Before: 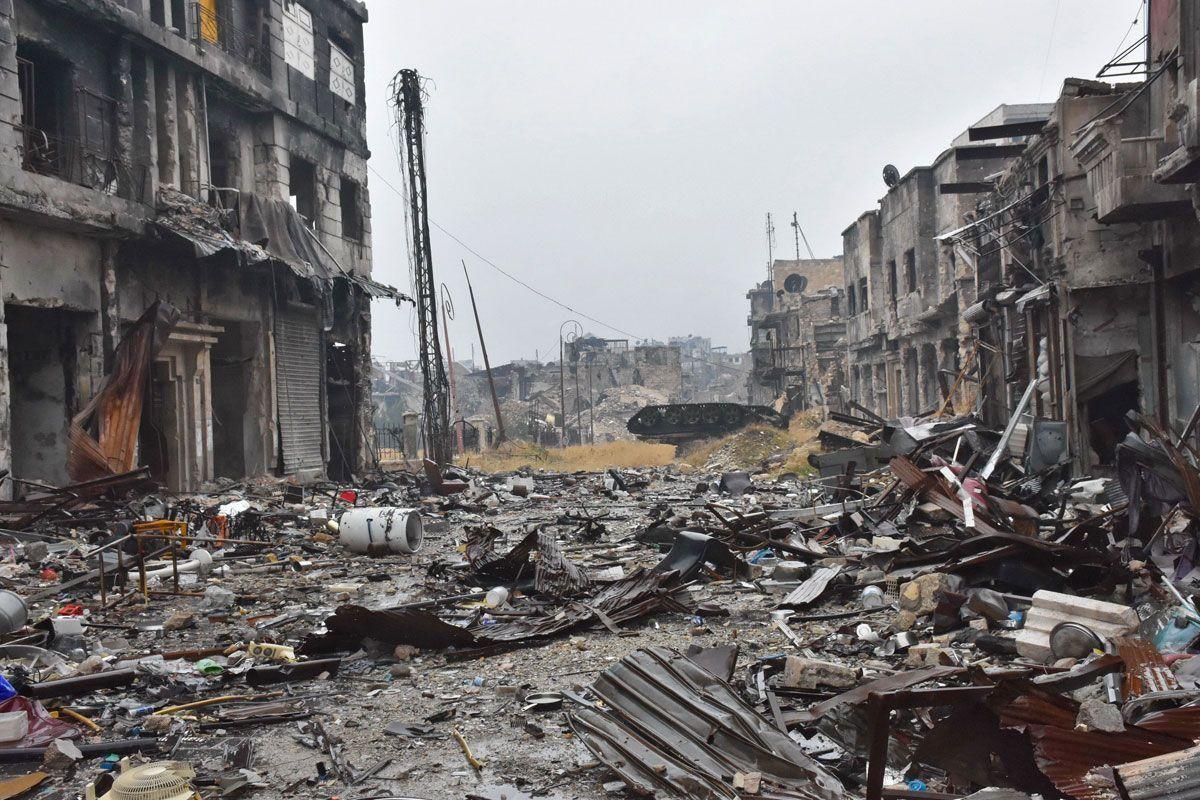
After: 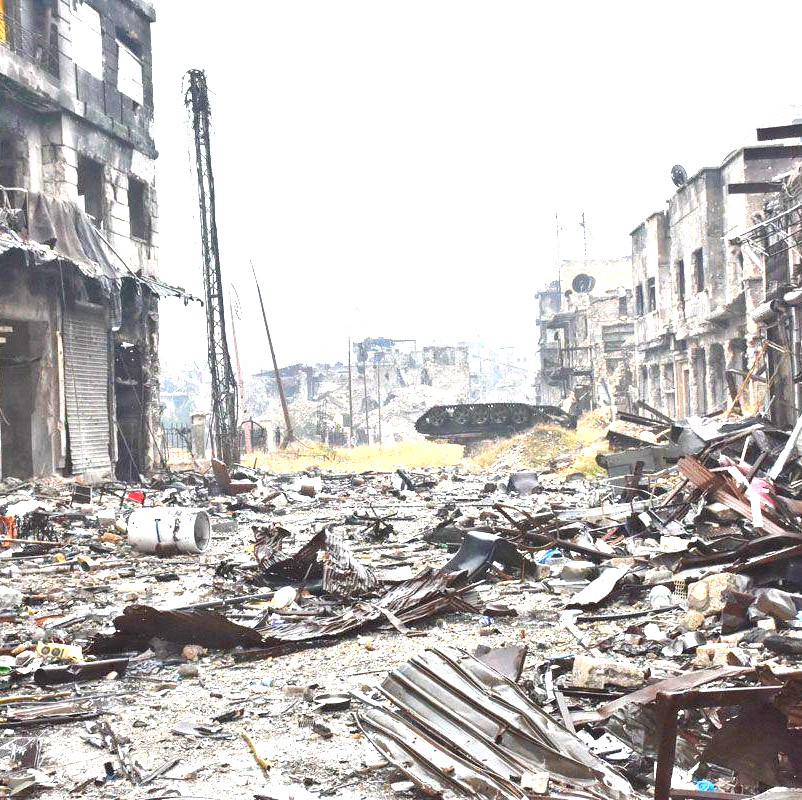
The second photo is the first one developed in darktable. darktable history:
exposure: black level correction 0, exposure 1.9 EV, compensate highlight preservation false
crop and rotate: left 17.732%, right 15.423%
